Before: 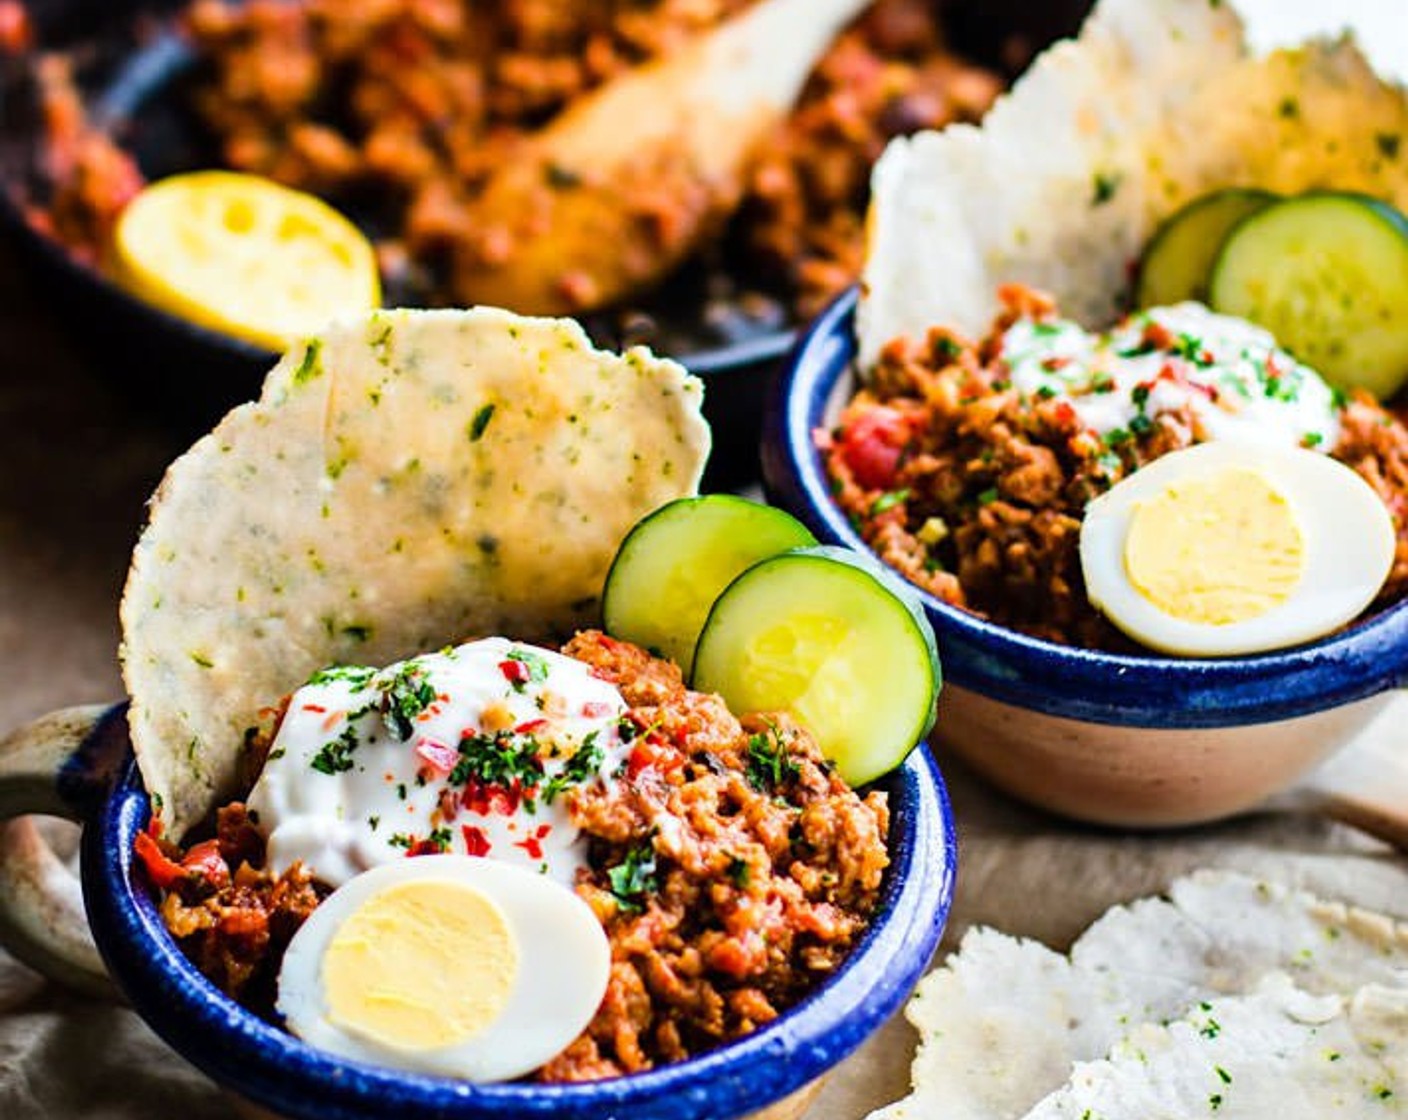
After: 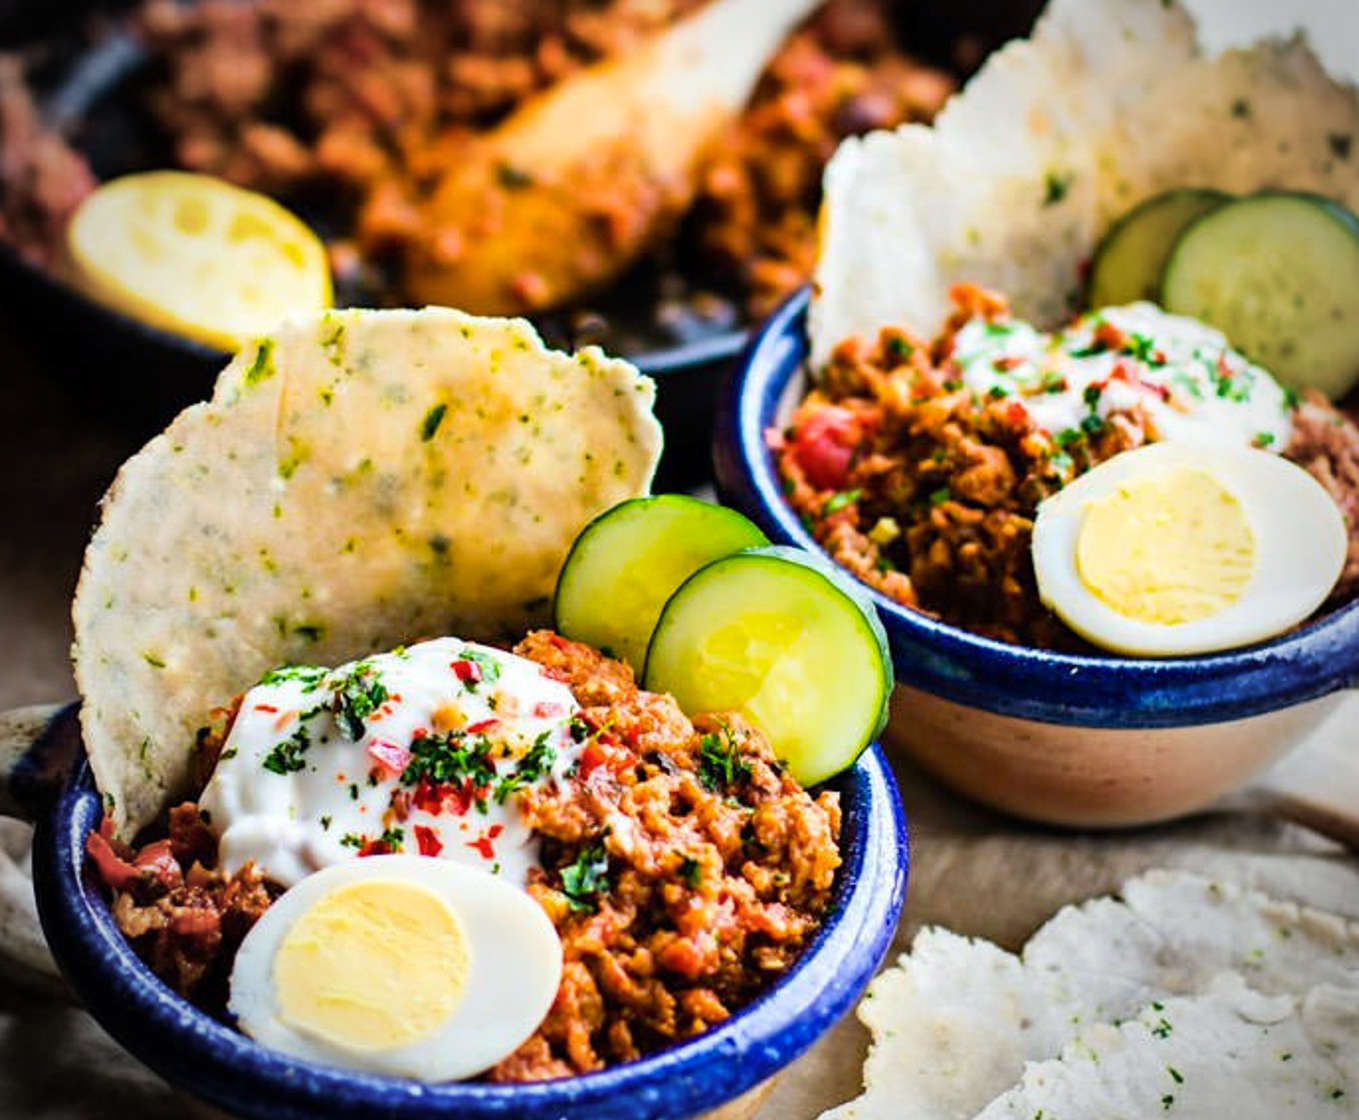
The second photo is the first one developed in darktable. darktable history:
color balance rgb: perceptual saturation grading › global saturation 0.717%, global vibrance 20%
vignetting: fall-off start 71.4%
crop and rotate: left 3.475%
